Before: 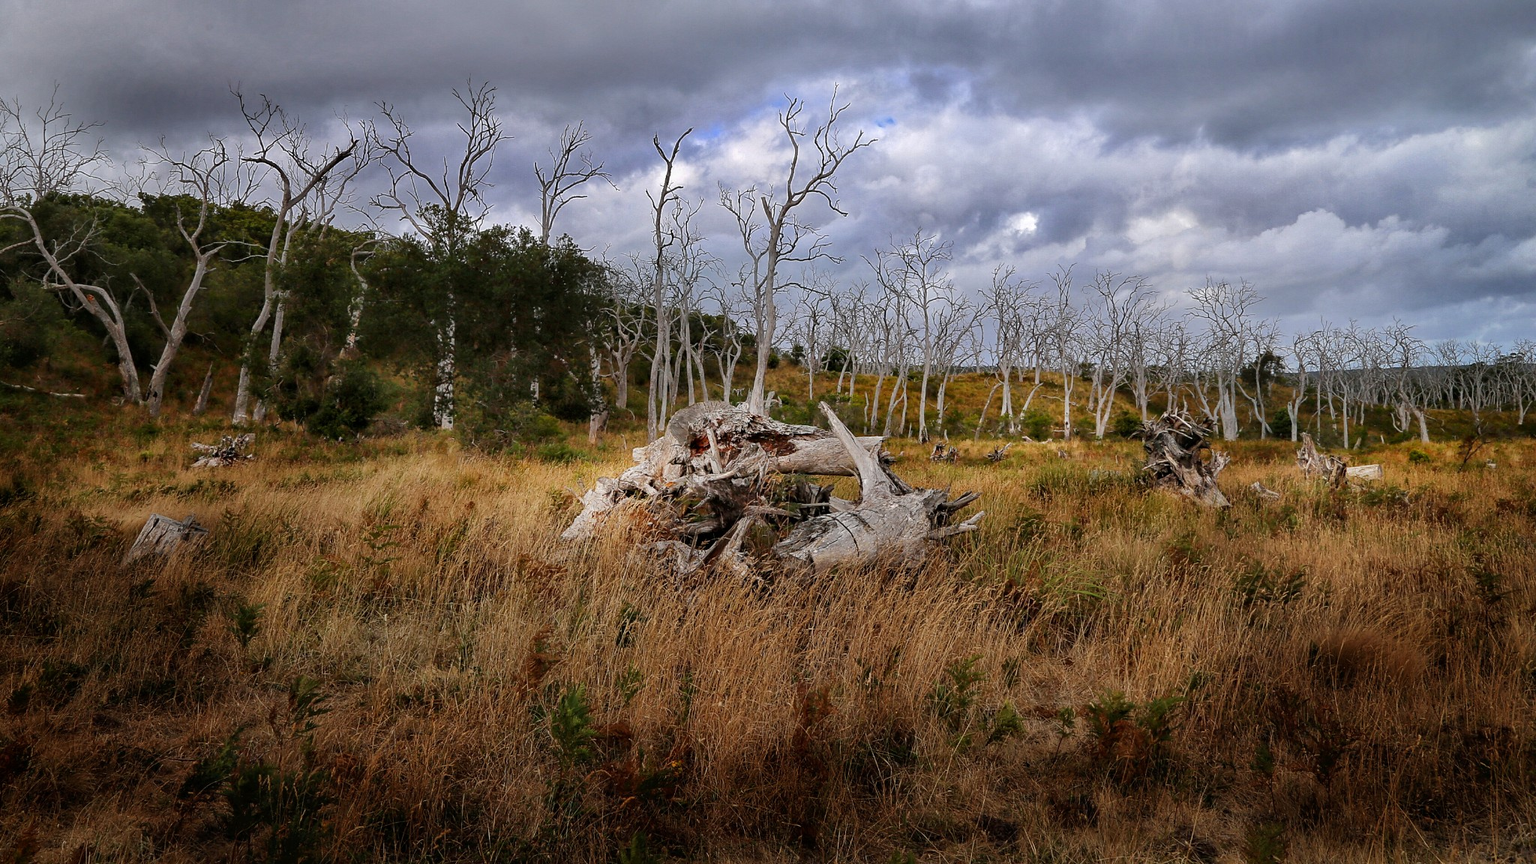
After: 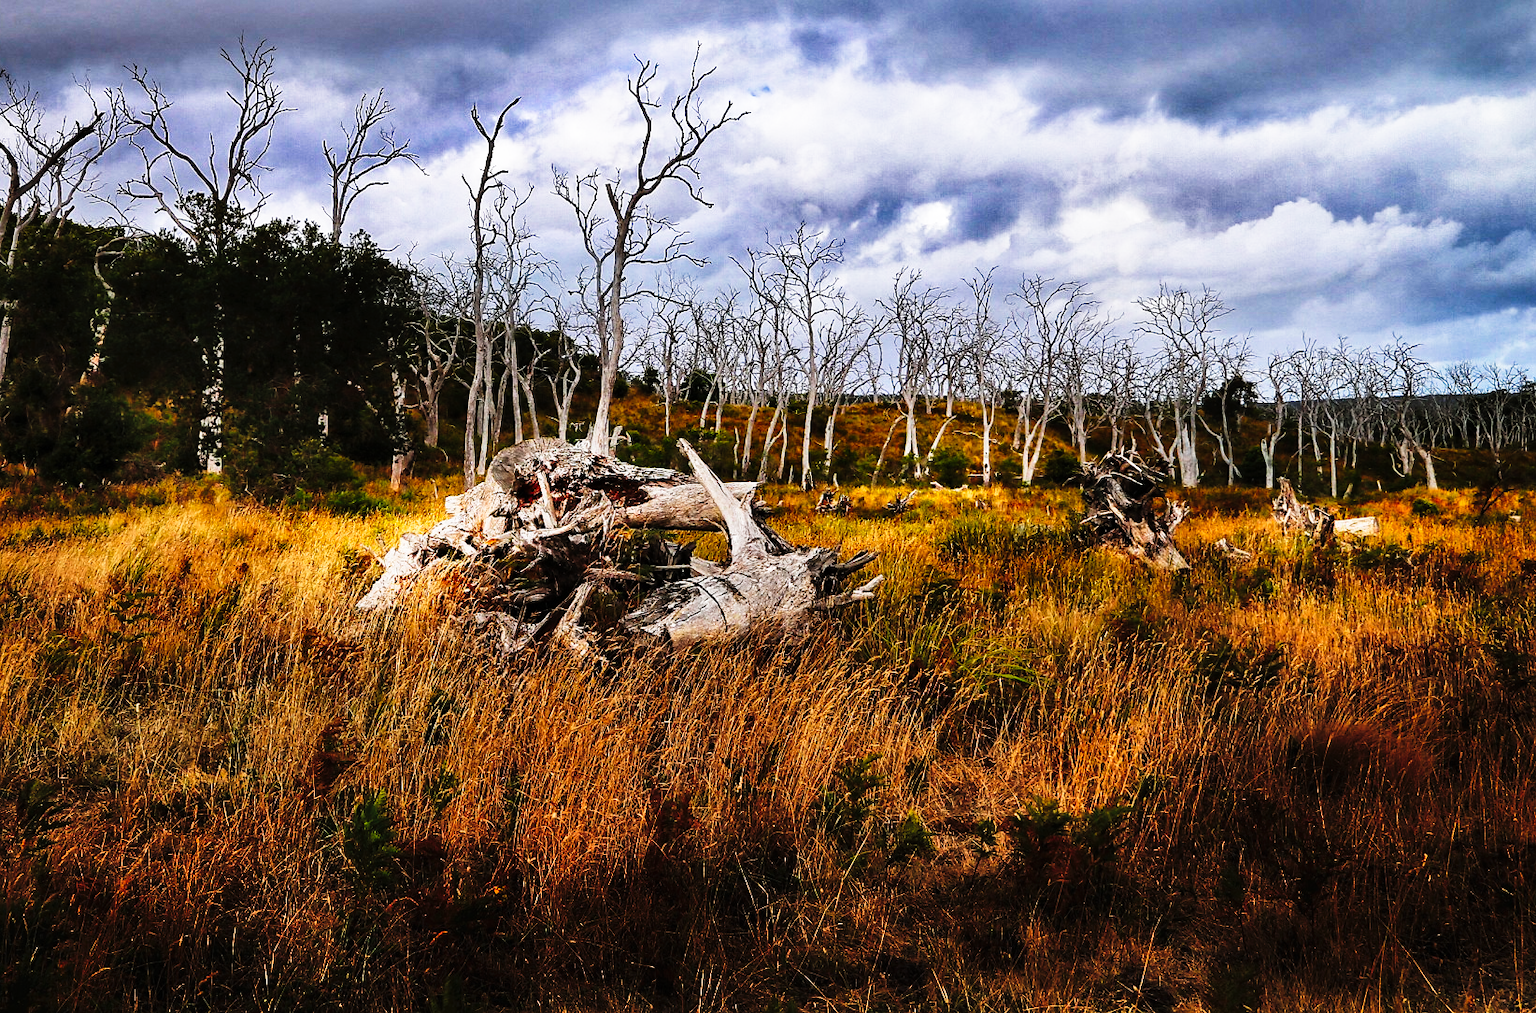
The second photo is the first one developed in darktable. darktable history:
tone curve: curves: ch0 [(0, 0) (0.003, 0.003) (0.011, 0.006) (0.025, 0.01) (0.044, 0.016) (0.069, 0.02) (0.1, 0.025) (0.136, 0.034) (0.177, 0.051) (0.224, 0.08) (0.277, 0.131) (0.335, 0.209) (0.399, 0.328) (0.468, 0.47) (0.543, 0.629) (0.623, 0.788) (0.709, 0.903) (0.801, 0.965) (0.898, 0.989) (1, 1)], preserve colors none
crop and rotate: left 17.922%, top 5.745%, right 1.771%
shadows and highlights: low approximation 0.01, soften with gaussian
